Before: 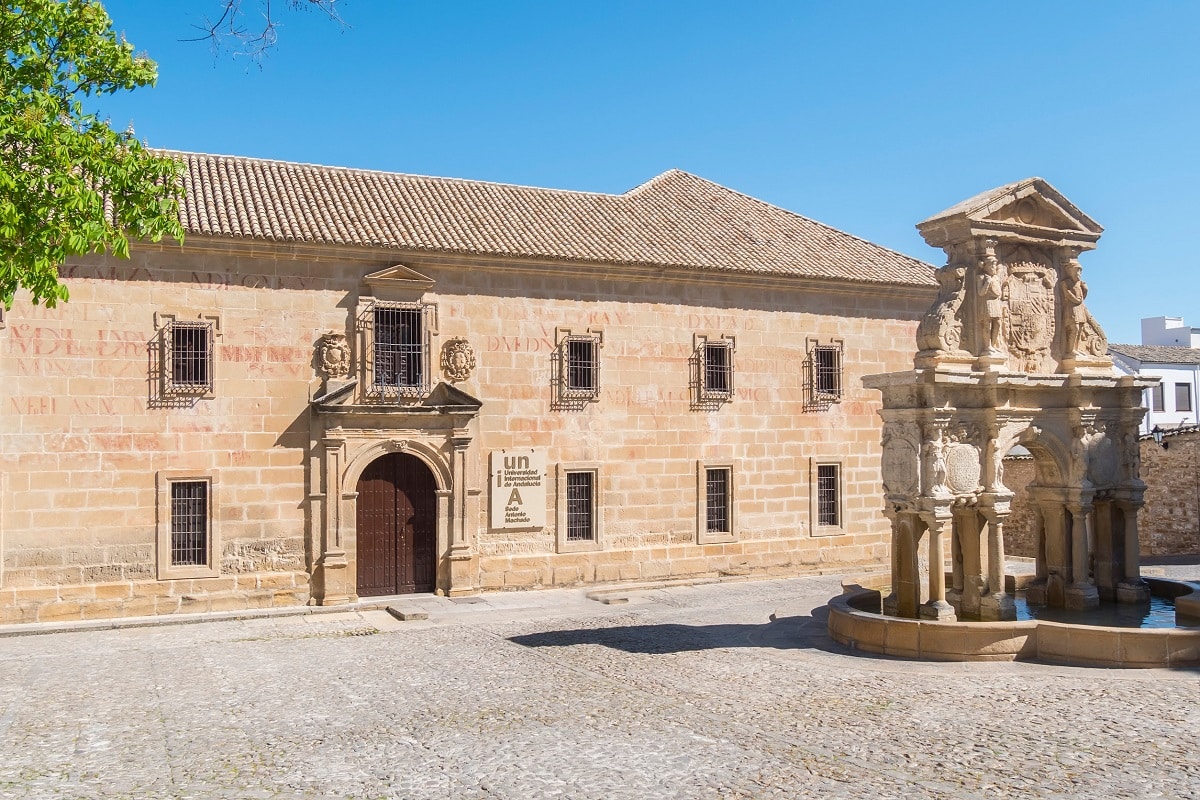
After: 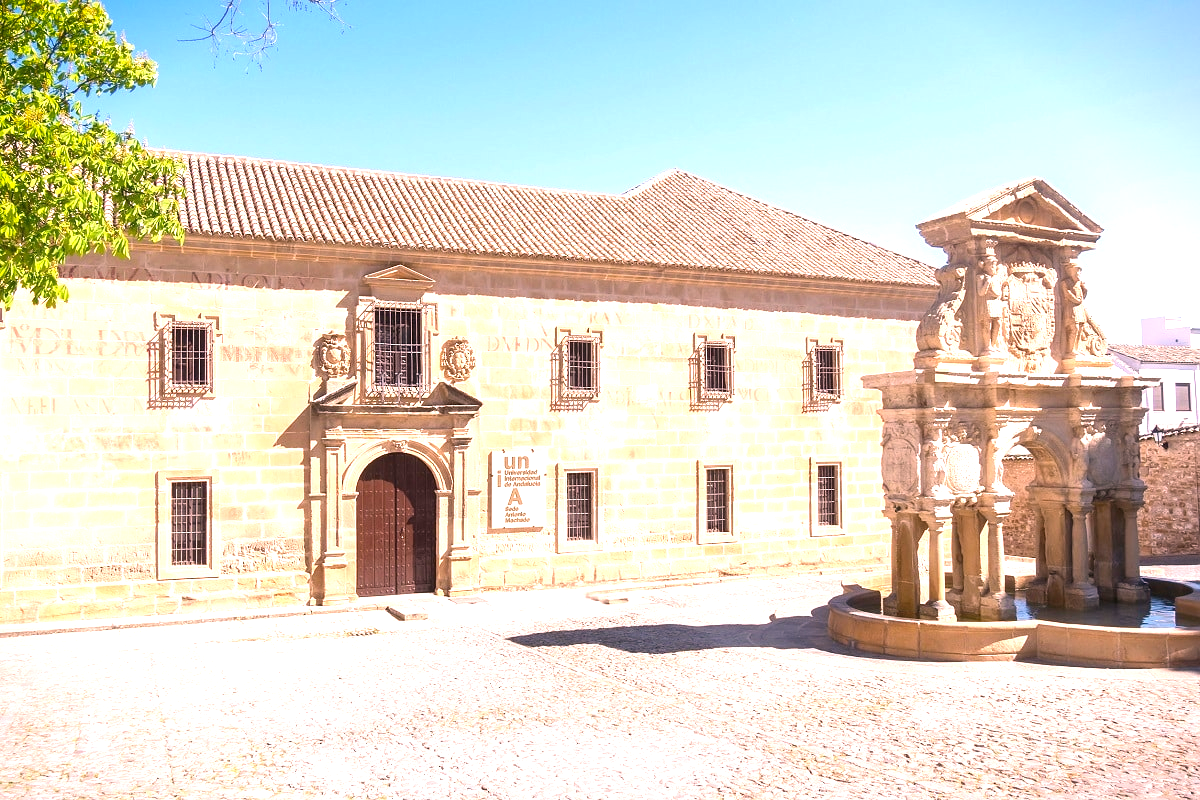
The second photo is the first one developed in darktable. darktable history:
vignetting: fall-off start 97.17%, saturation 0.371, width/height ratio 1.186
exposure: black level correction 0, exposure 1.199 EV, compensate highlight preservation false
color correction: highlights a* 14.56, highlights b* 4.85
